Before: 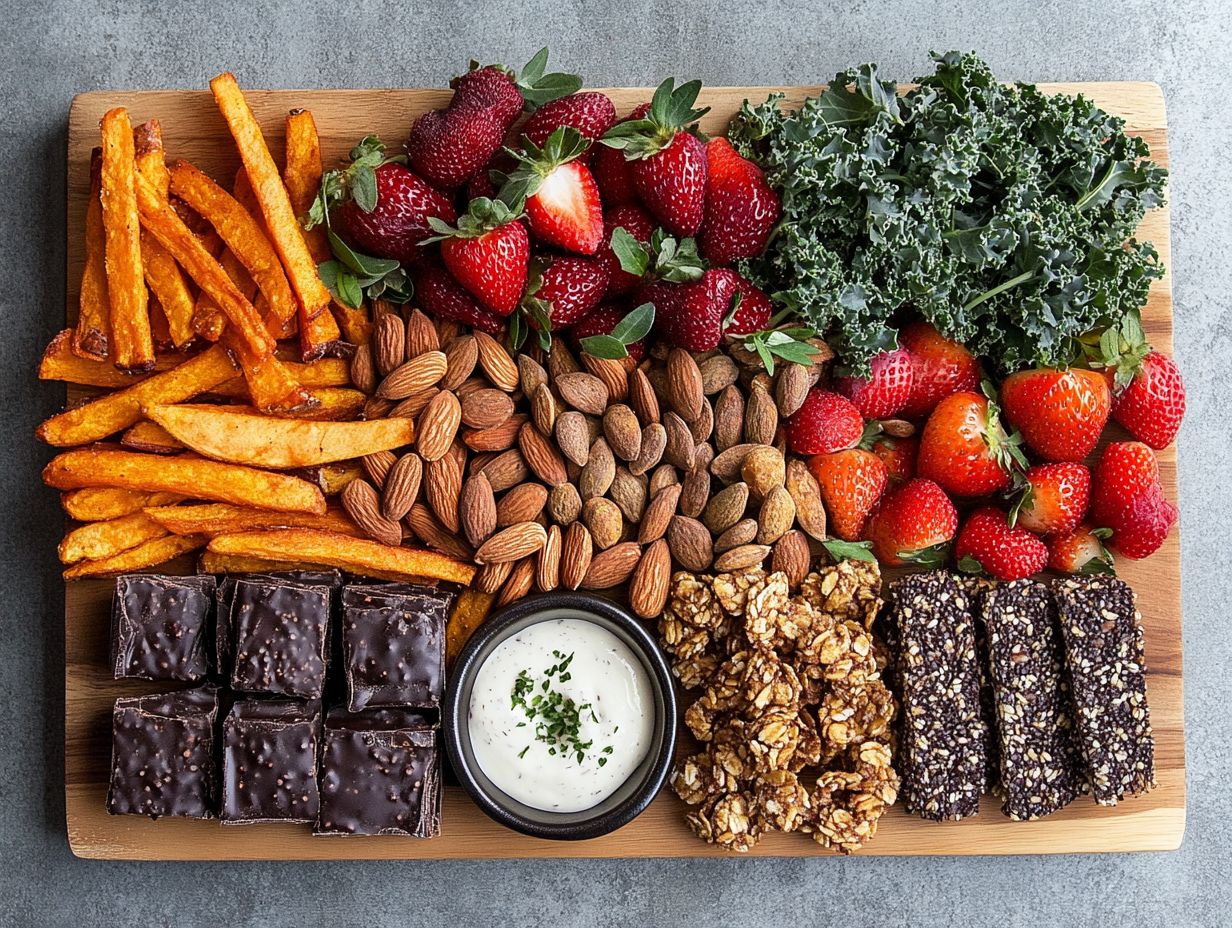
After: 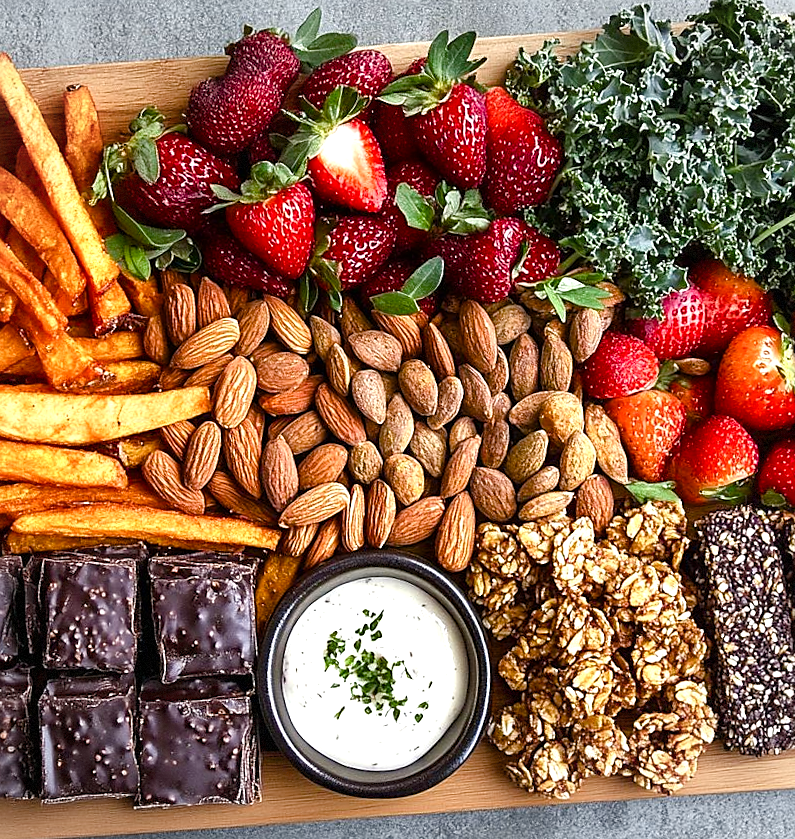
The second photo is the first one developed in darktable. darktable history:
color balance rgb: perceptual saturation grading › global saturation 25%, perceptual saturation grading › highlights -50%, perceptual saturation grading › shadows 30%, perceptual brilliance grading › global brilliance 12%, global vibrance 20%
rotate and perspective: rotation -3.52°, crop left 0.036, crop right 0.964, crop top 0.081, crop bottom 0.919
vignetting: fall-off start 85%, fall-off radius 80%, brightness -0.182, saturation -0.3, width/height ratio 1.219, dithering 8-bit output, unbound false
crop: left 15.419%, right 17.914%
exposure: black level correction 0, exposure 0.2 EV, compensate exposure bias true, compensate highlight preservation false
sharpen: radius 1.458, amount 0.398, threshold 1.271
